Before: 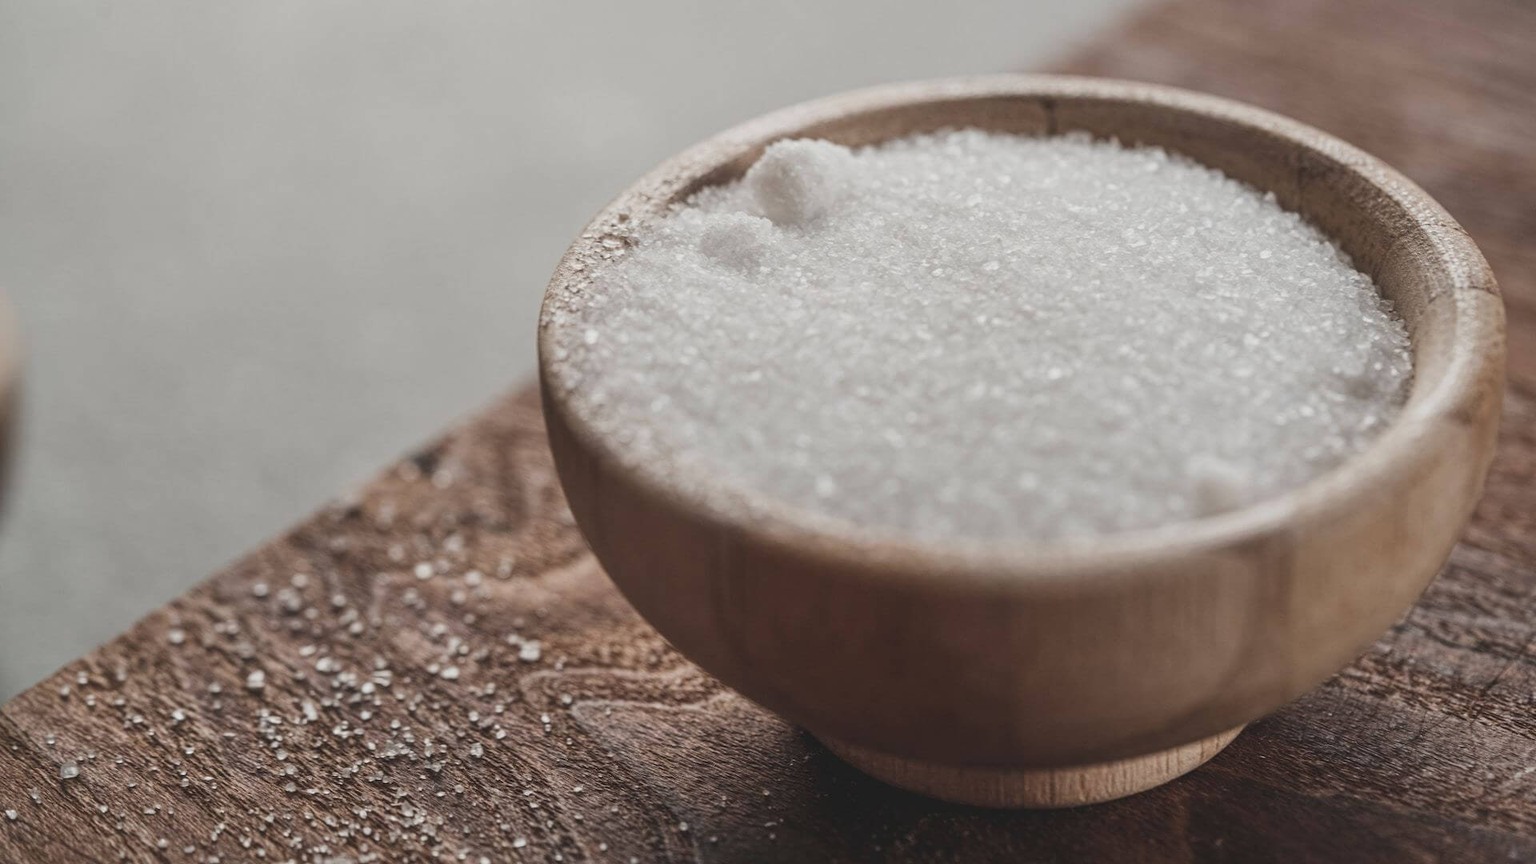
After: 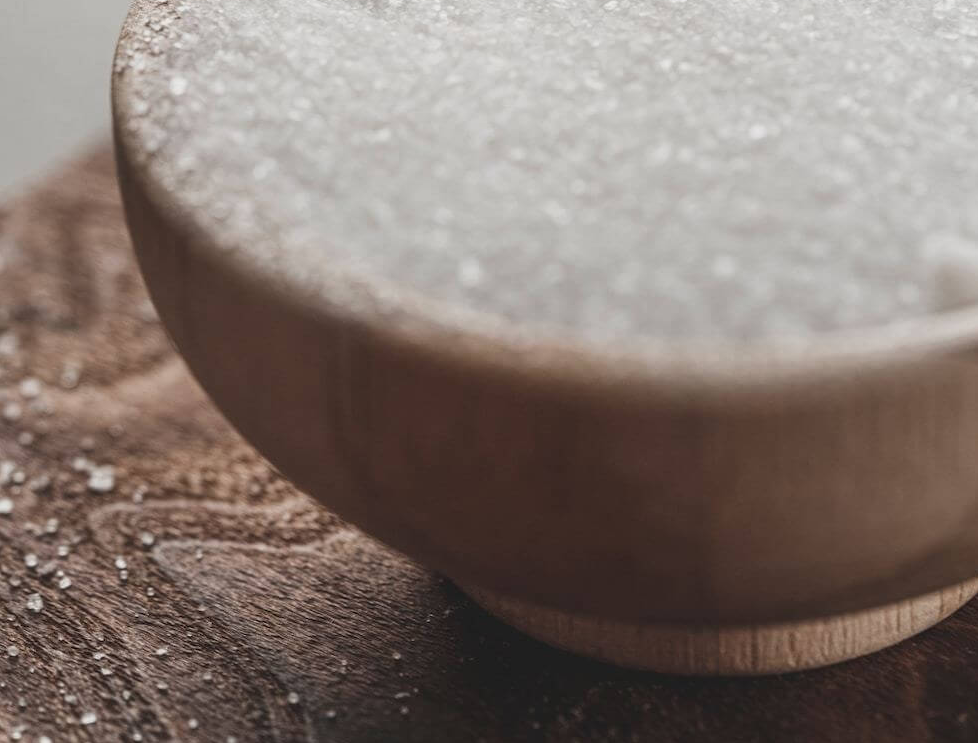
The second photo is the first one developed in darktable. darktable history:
shadows and highlights: shadows 0, highlights 40
crop and rotate: left 29.237%, top 31.152%, right 19.807%
